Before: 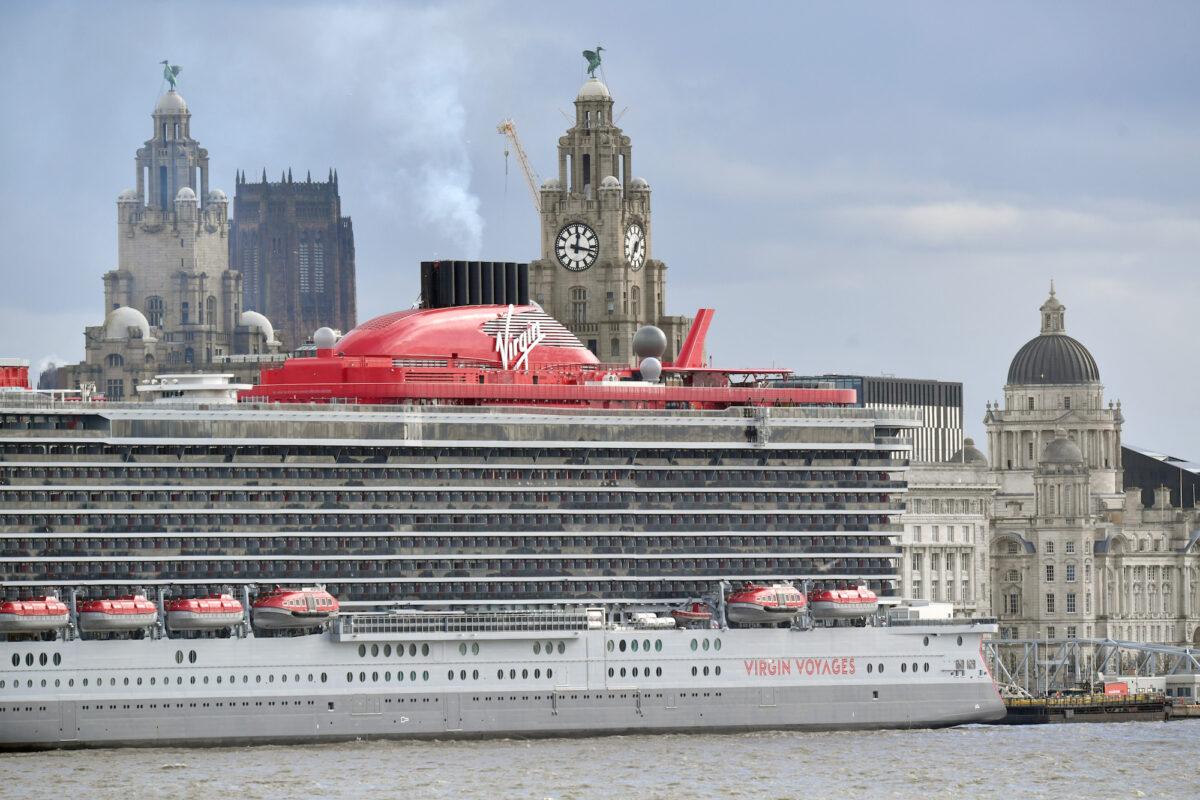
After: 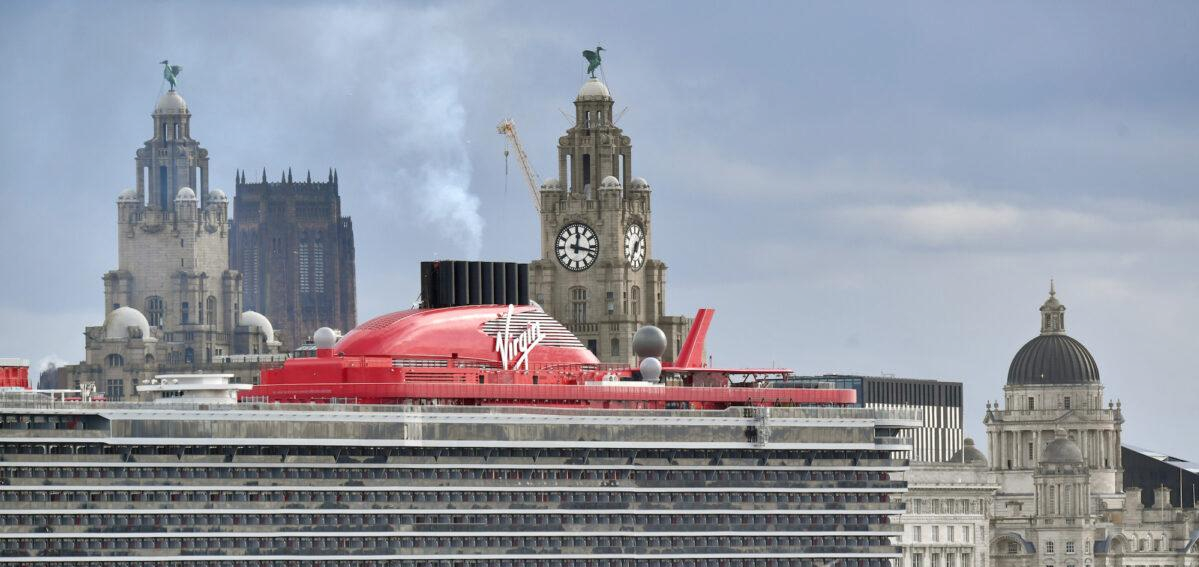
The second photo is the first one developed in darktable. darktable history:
crop: right 0.001%, bottom 29.105%
shadows and highlights: radius 132.28, soften with gaussian
